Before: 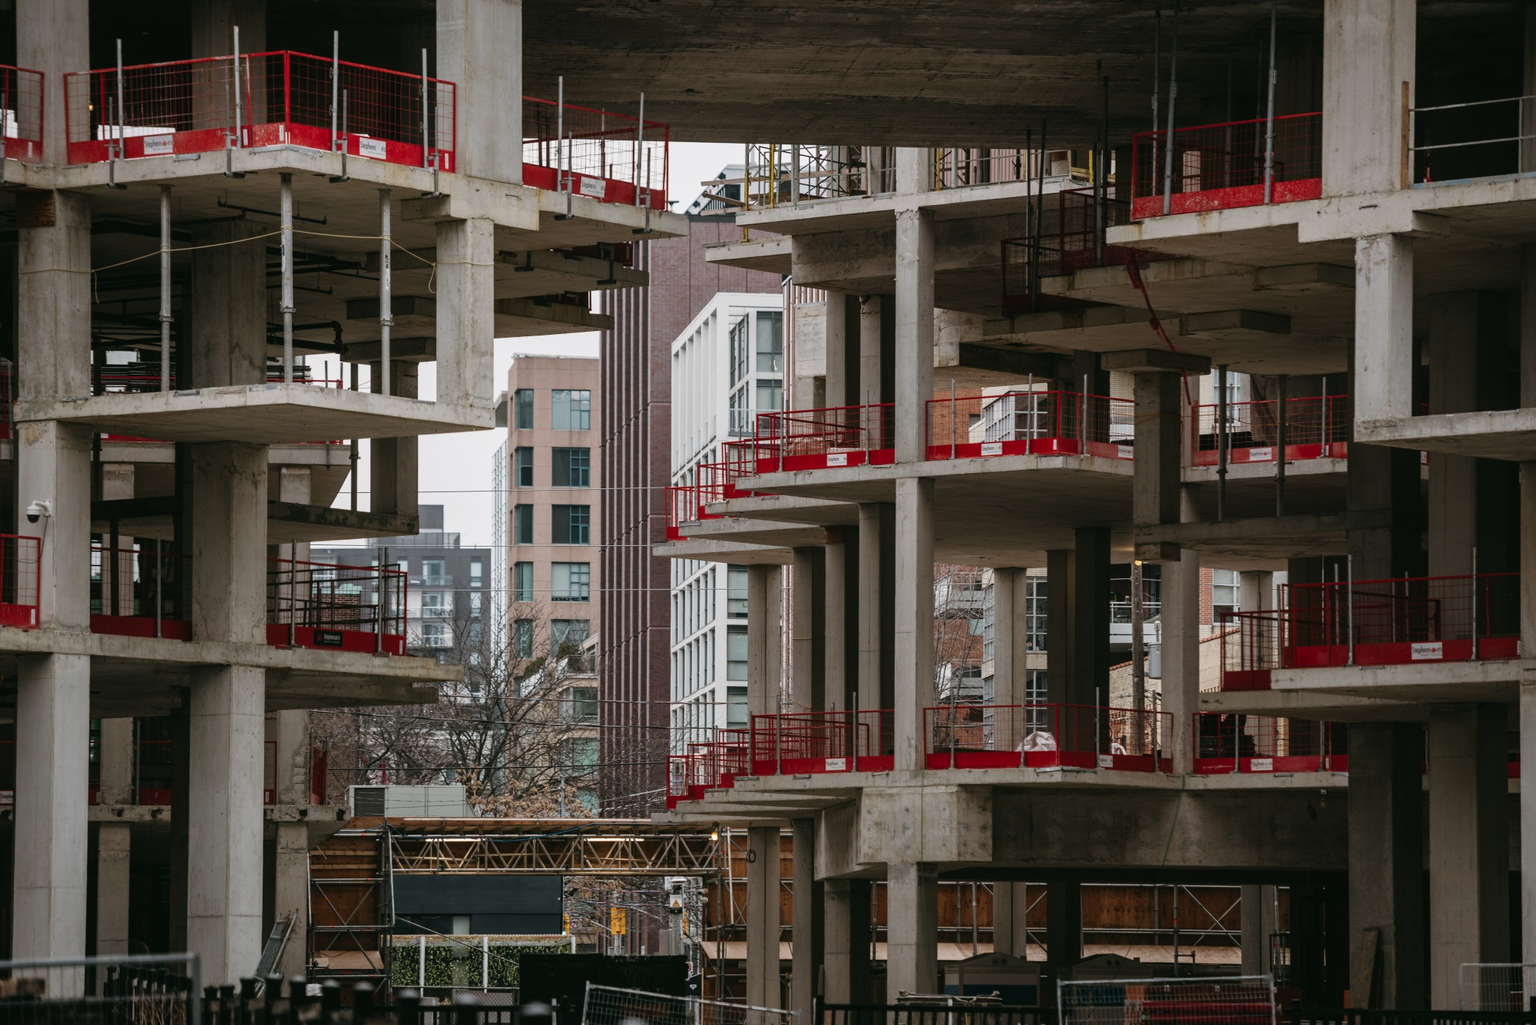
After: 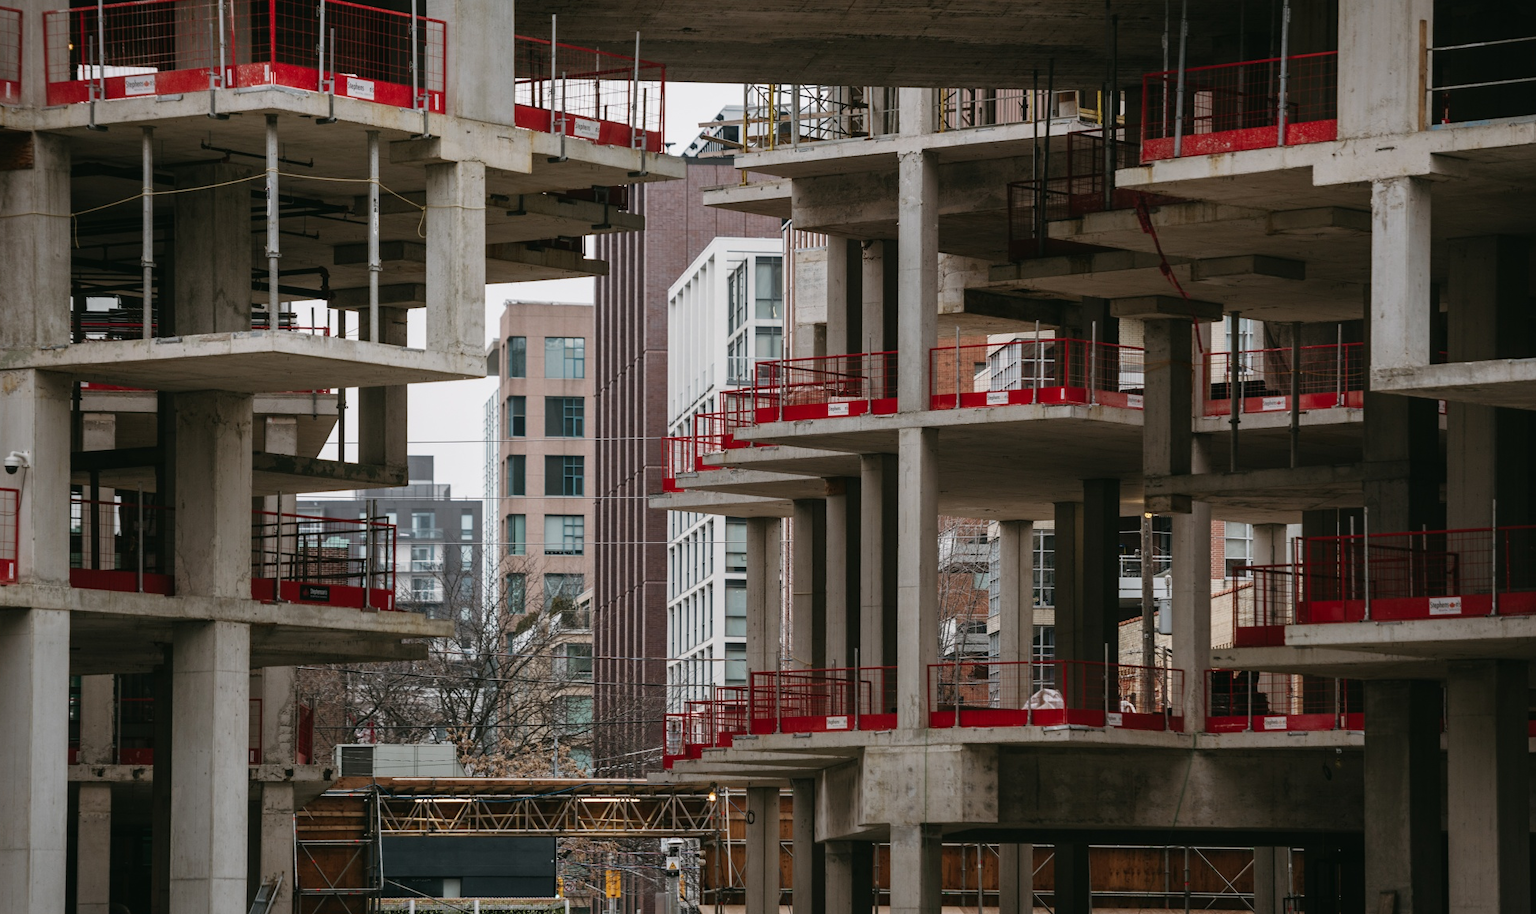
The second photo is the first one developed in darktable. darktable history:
crop: left 1.452%, top 6.091%, right 1.307%, bottom 7.148%
